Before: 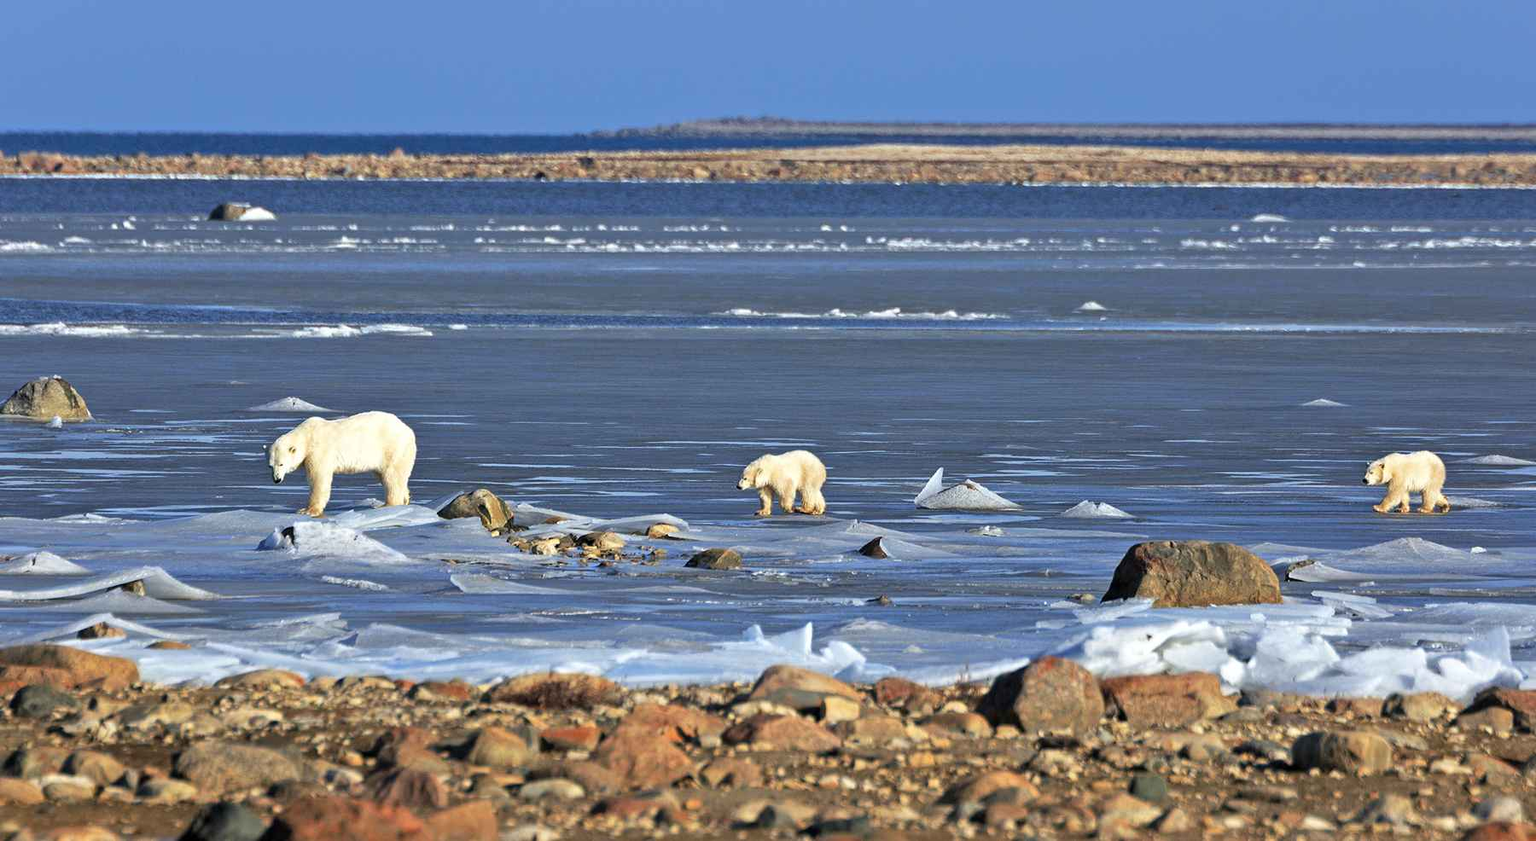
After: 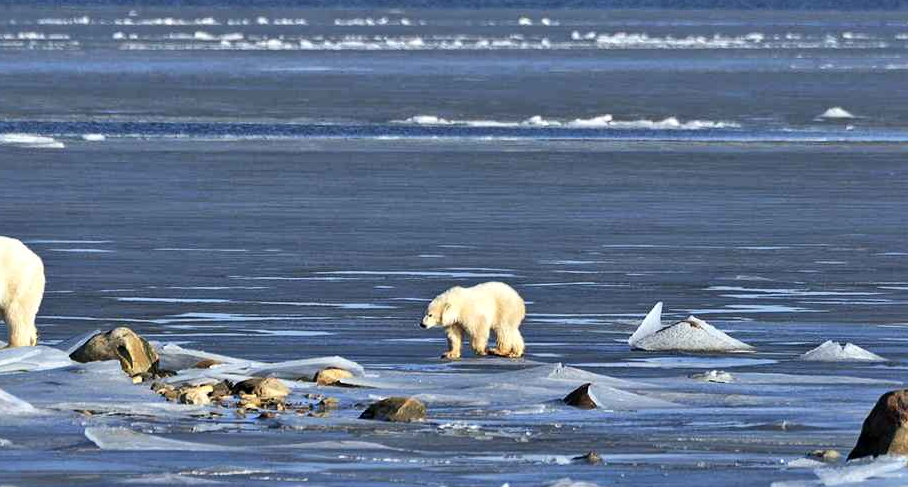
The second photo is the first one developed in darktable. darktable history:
local contrast: mode bilateral grid, contrast 20, coarseness 50, detail 148%, midtone range 0.2
crop: left 24.636%, top 25.012%, right 24.875%, bottom 25.515%
